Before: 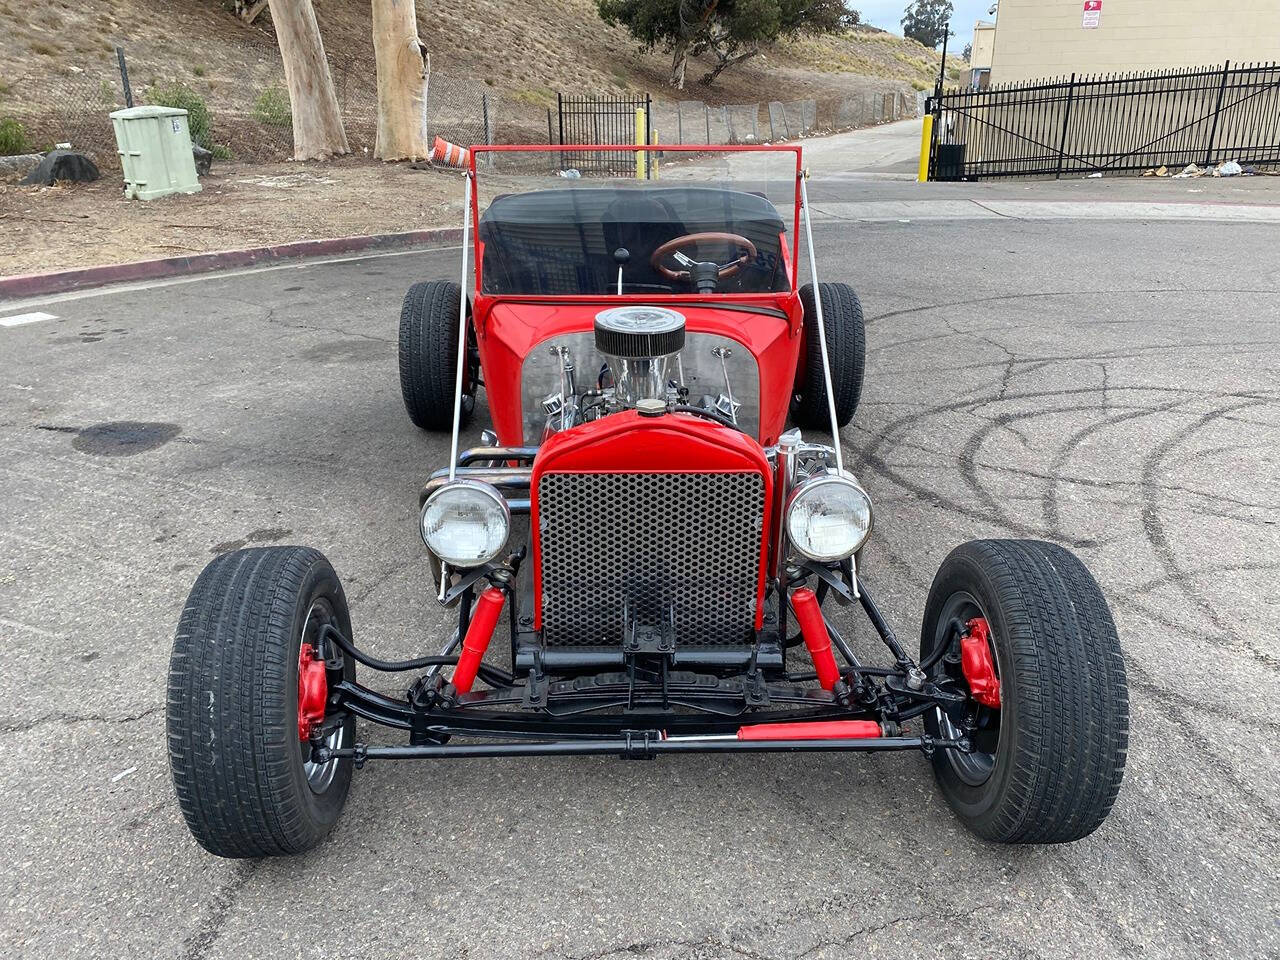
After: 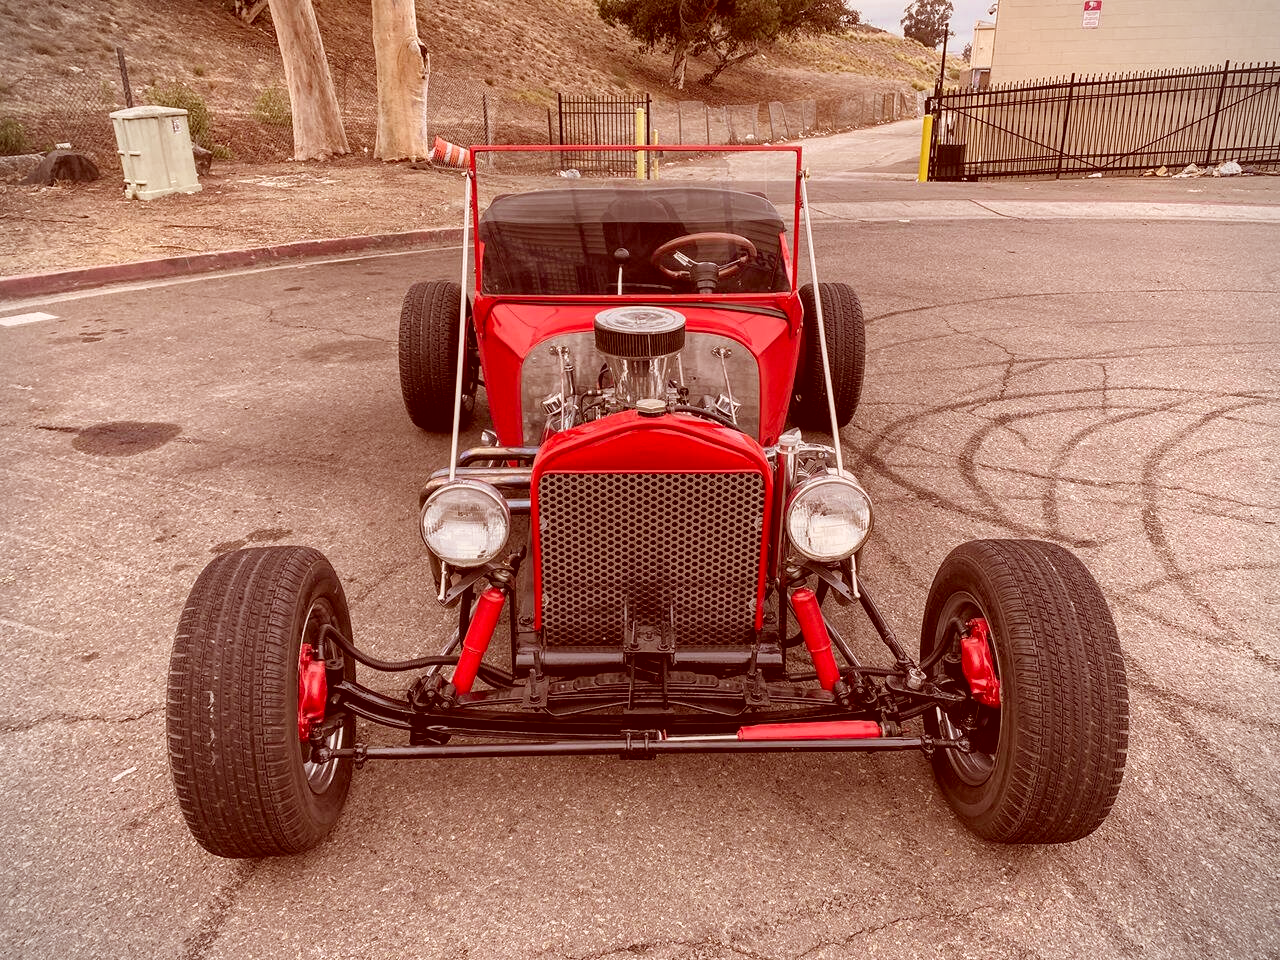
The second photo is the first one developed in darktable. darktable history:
vignetting: fall-off start 91.19%
local contrast: detail 110%
color correction: highlights a* 9.03, highlights b* 8.71, shadows a* 40, shadows b* 40, saturation 0.8
